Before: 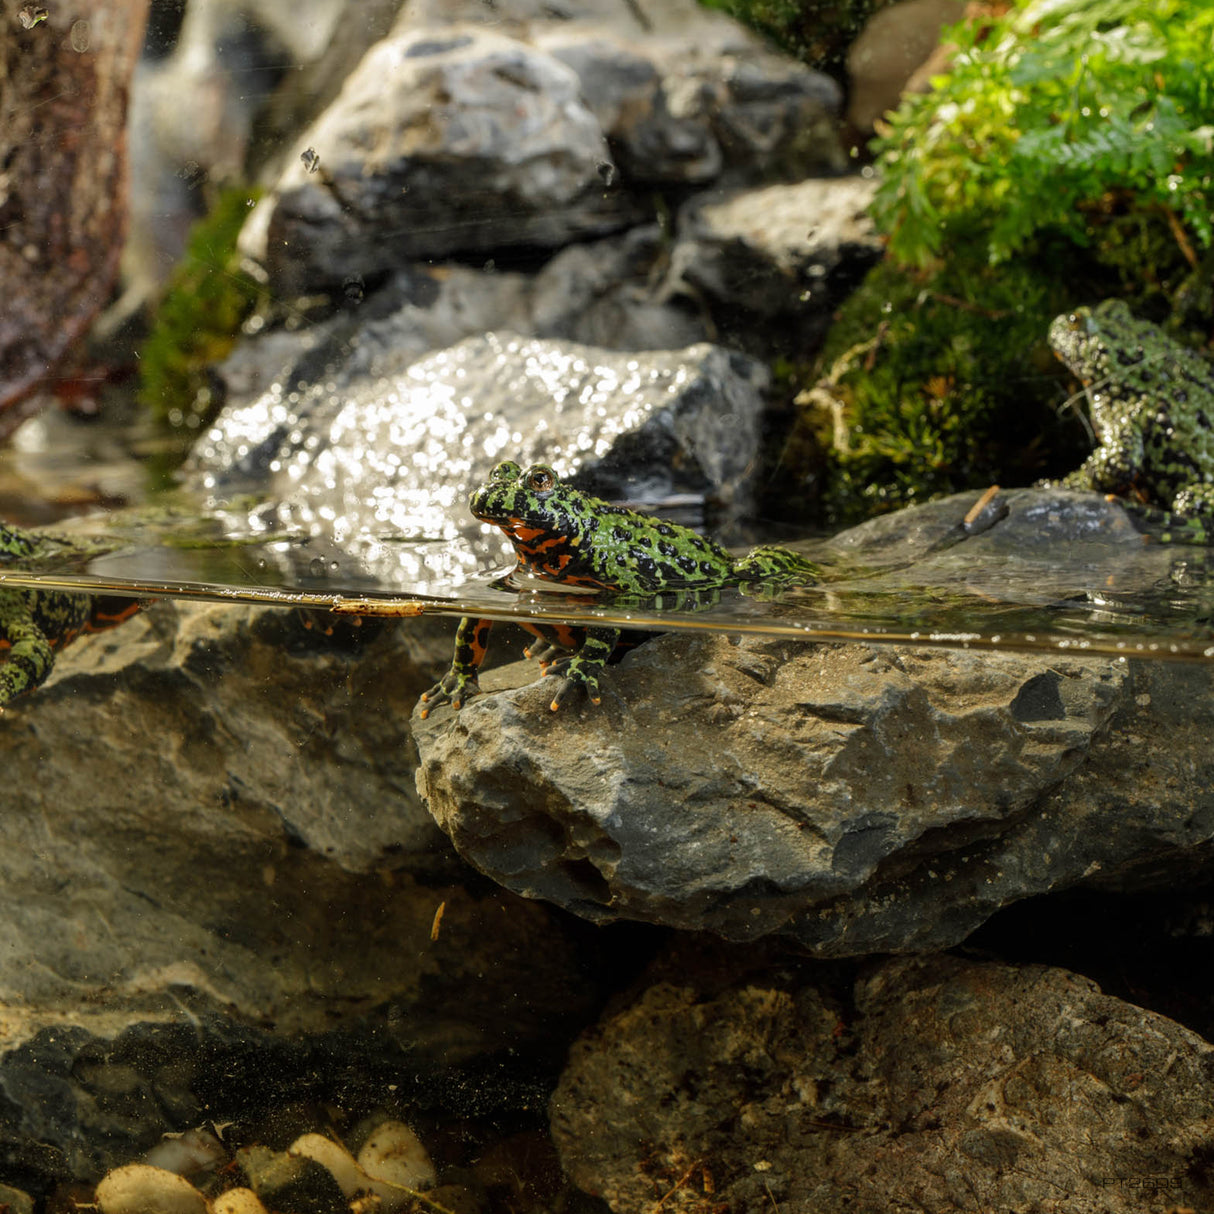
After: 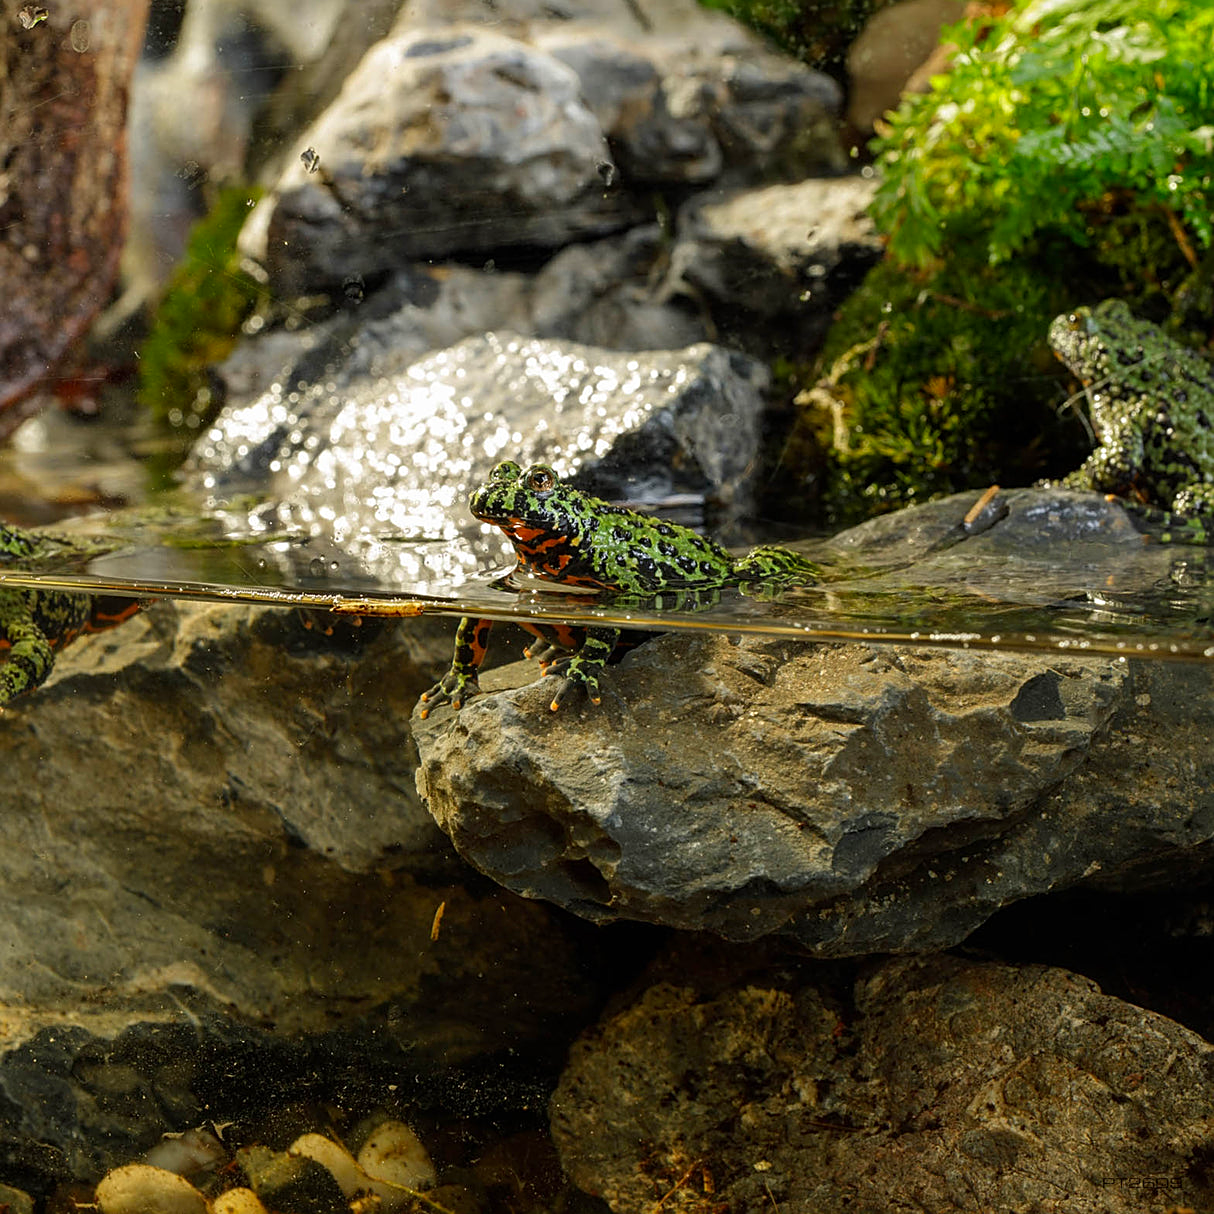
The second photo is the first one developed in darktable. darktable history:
sharpen: on, module defaults
contrast brightness saturation: saturation 0.184
